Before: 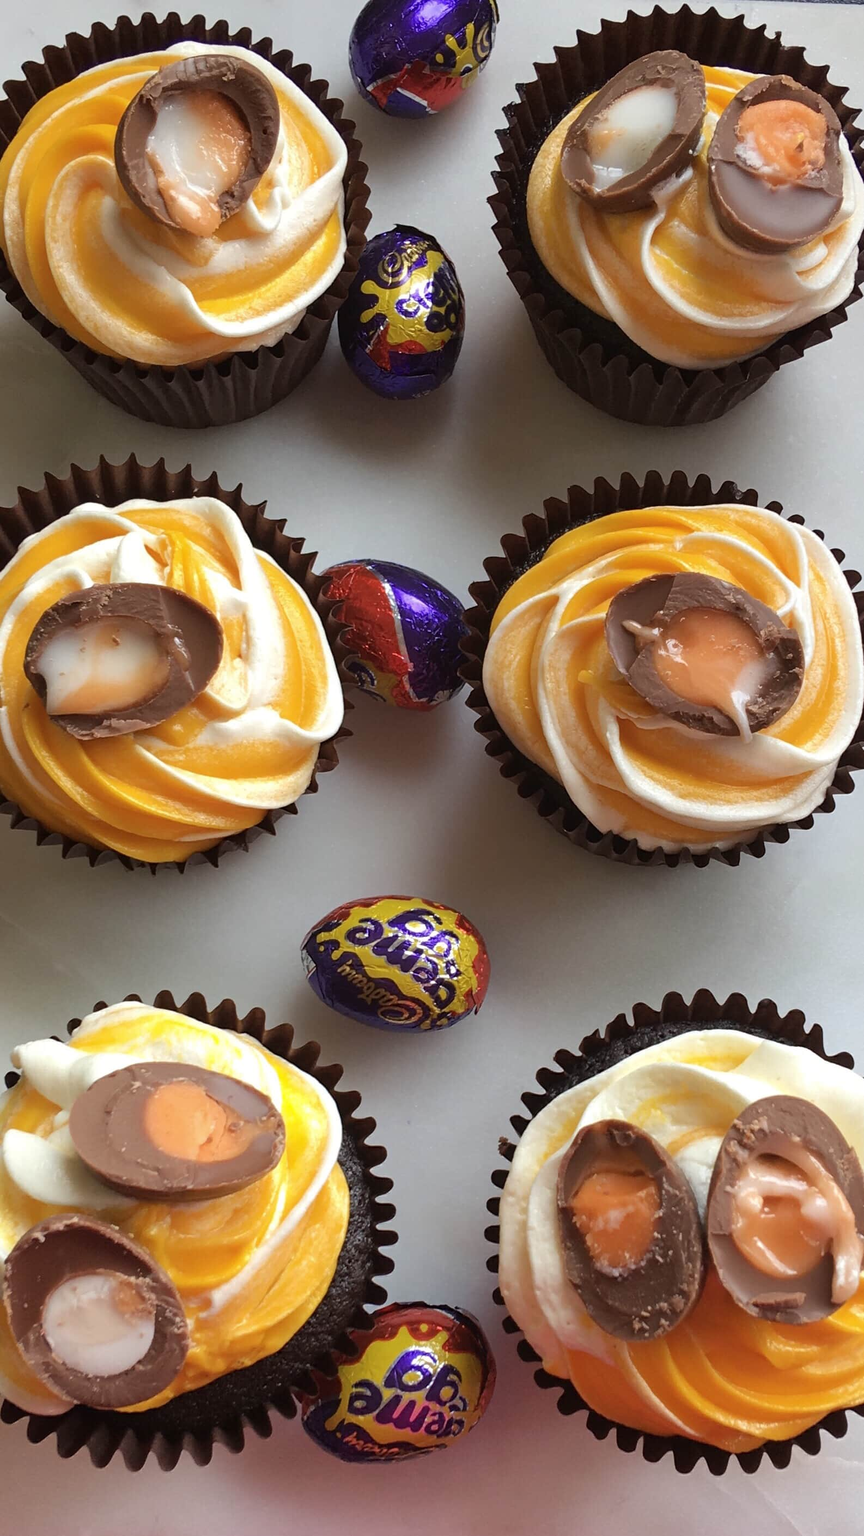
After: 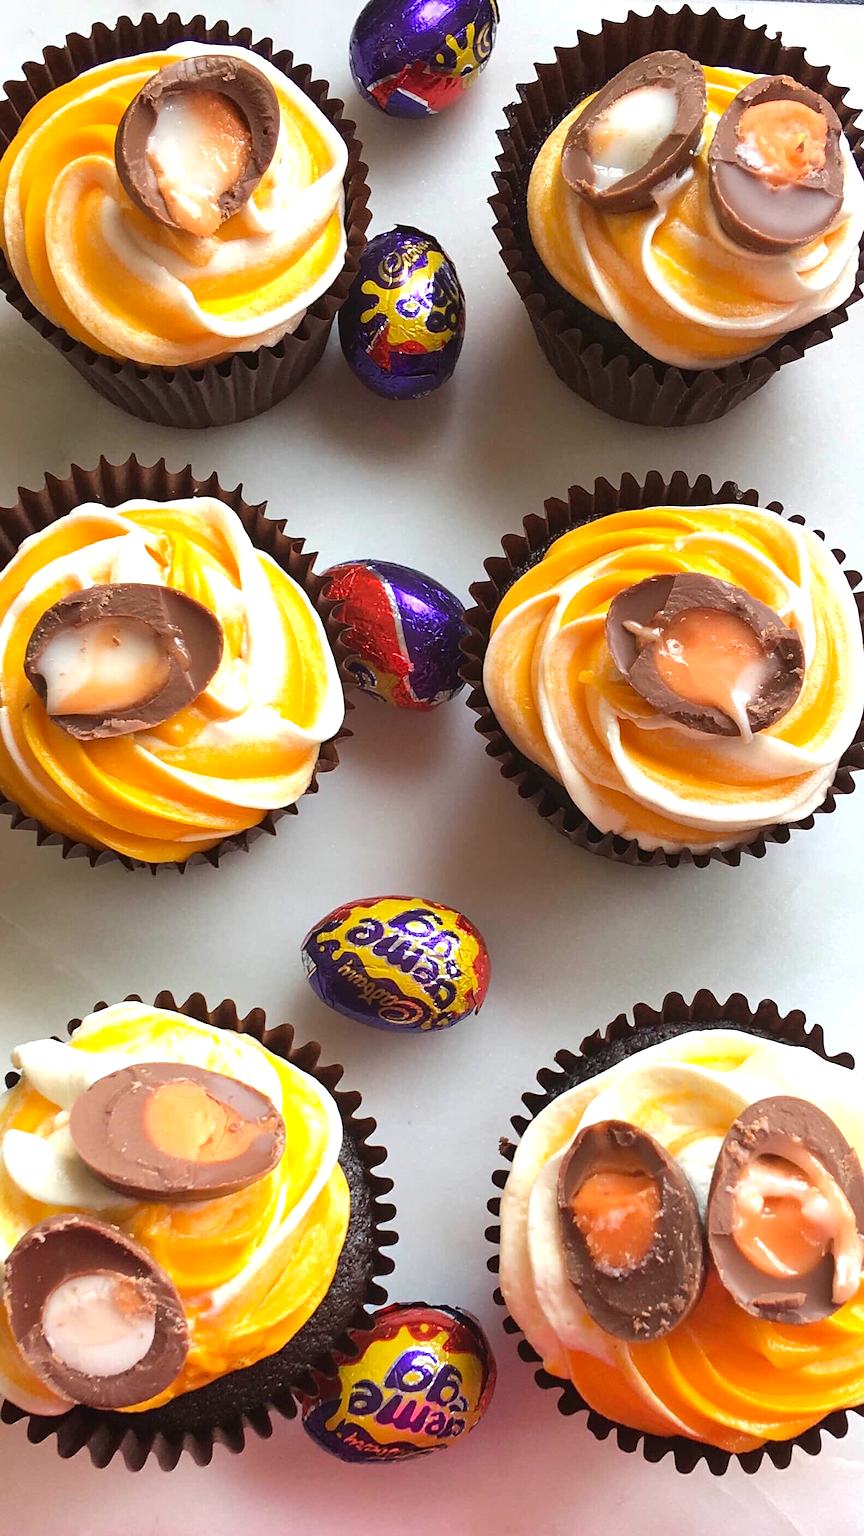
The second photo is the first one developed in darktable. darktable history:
sharpen: amount 0.218
exposure: black level correction 0, exposure 0.691 EV, compensate highlight preservation false
